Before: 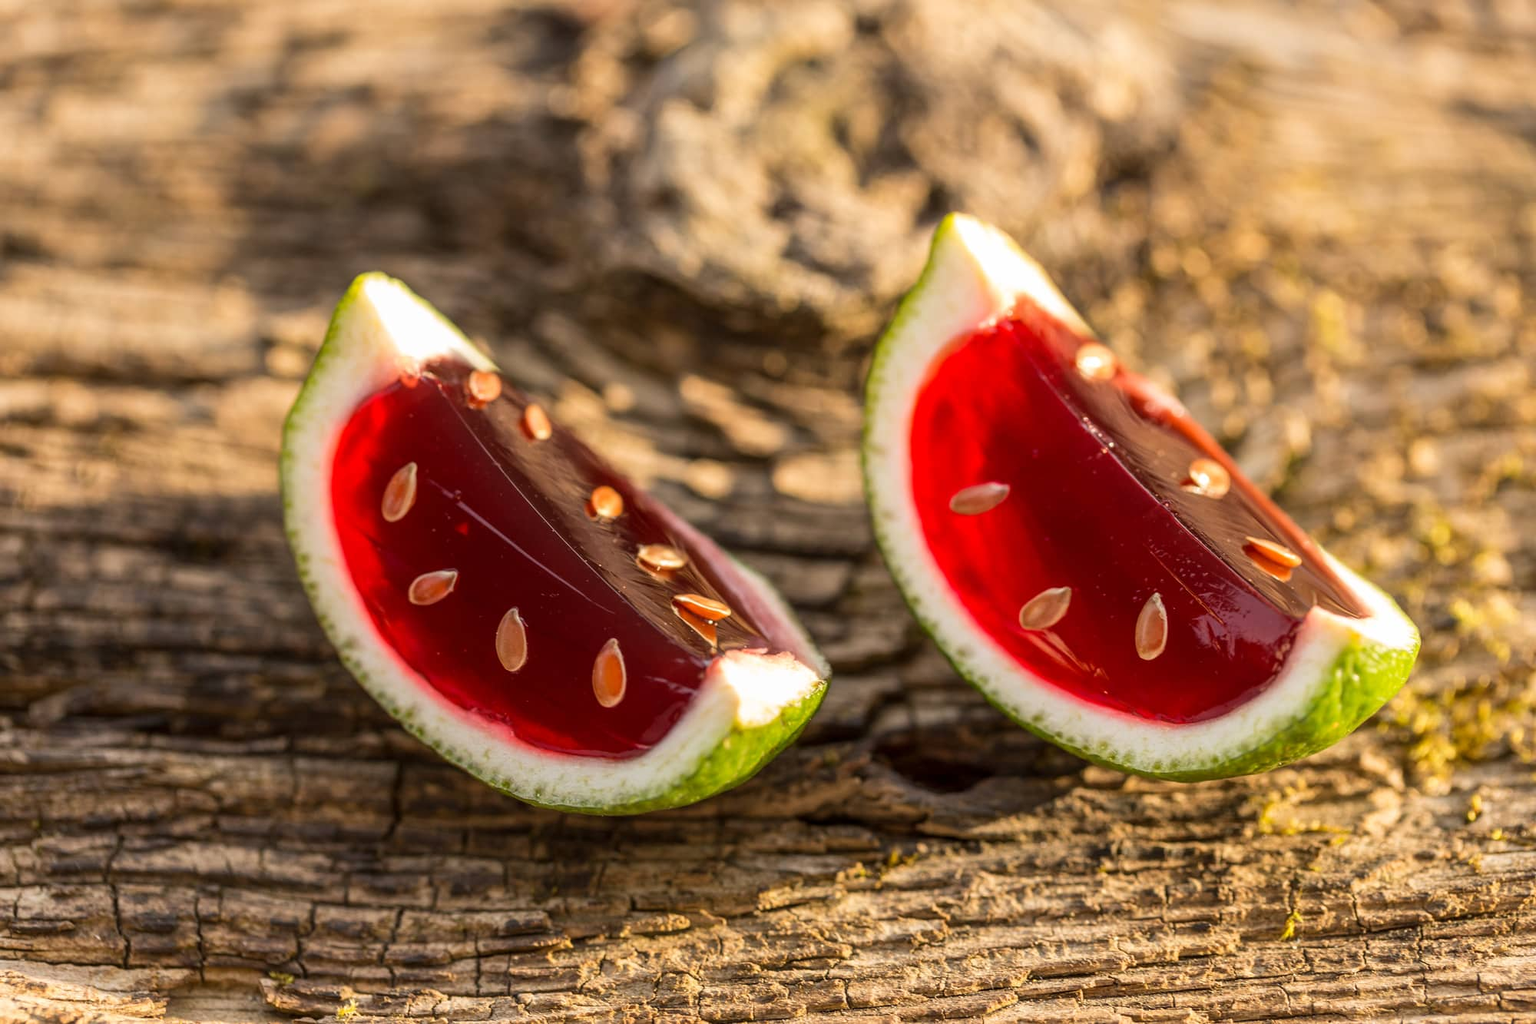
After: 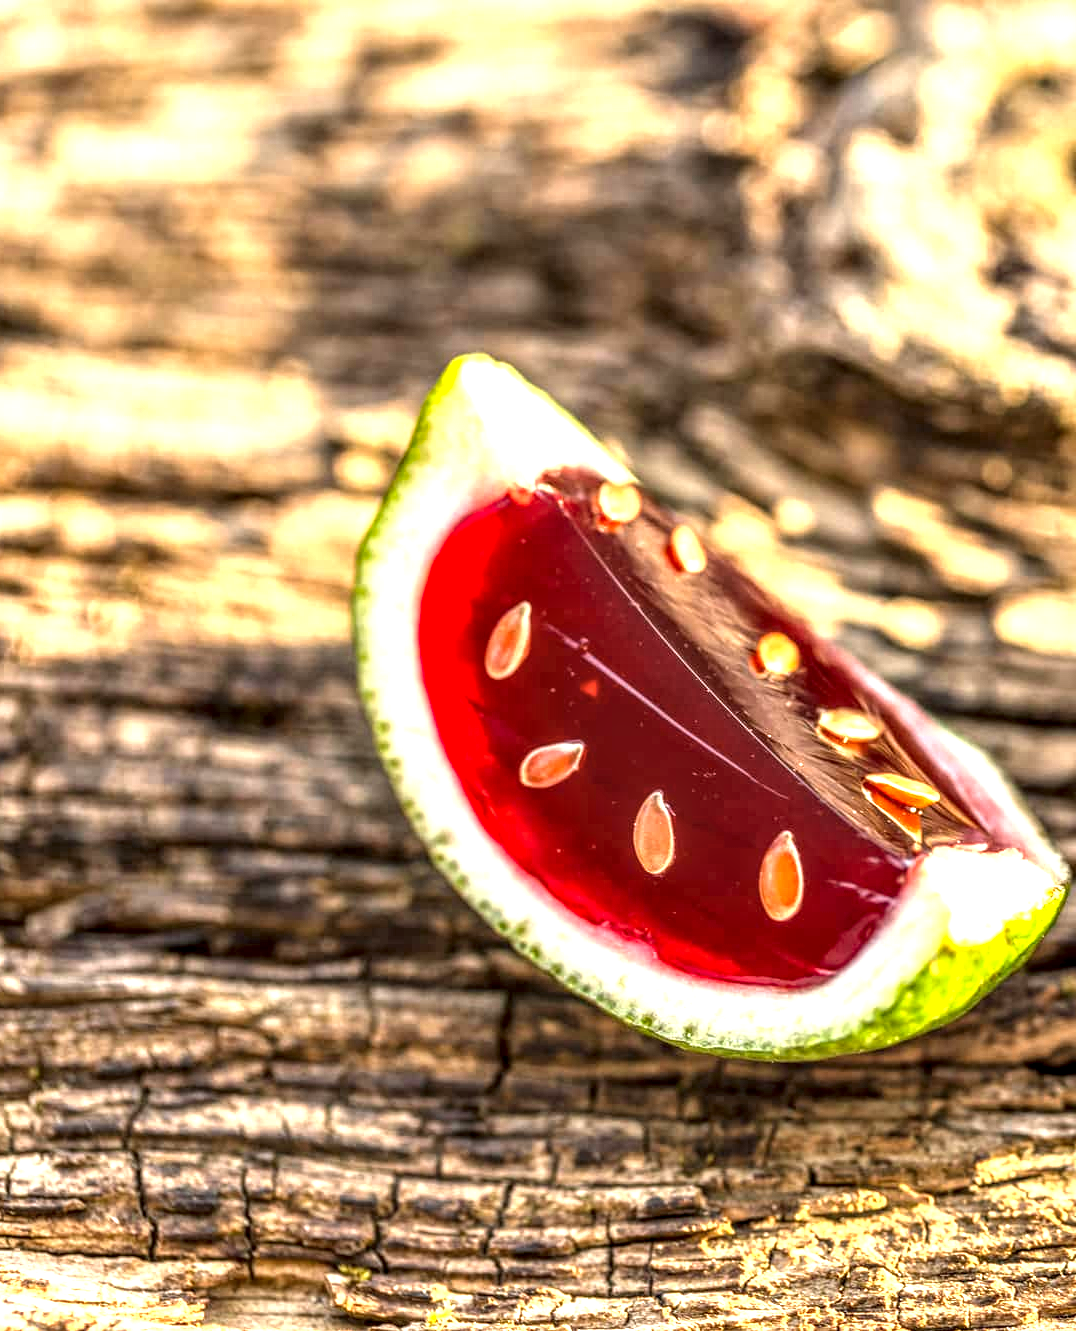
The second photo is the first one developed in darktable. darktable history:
contrast equalizer: y [[0.6 ×6], [0.55 ×6], [0 ×6], [0 ×6], [0 ×6]]
crop: left 0.629%, right 45.563%, bottom 0.082%
exposure: black level correction 0, exposure 1.199 EV, compensate exposure bias true, compensate highlight preservation false
local contrast: highlights 2%, shadows 7%, detail 133%
